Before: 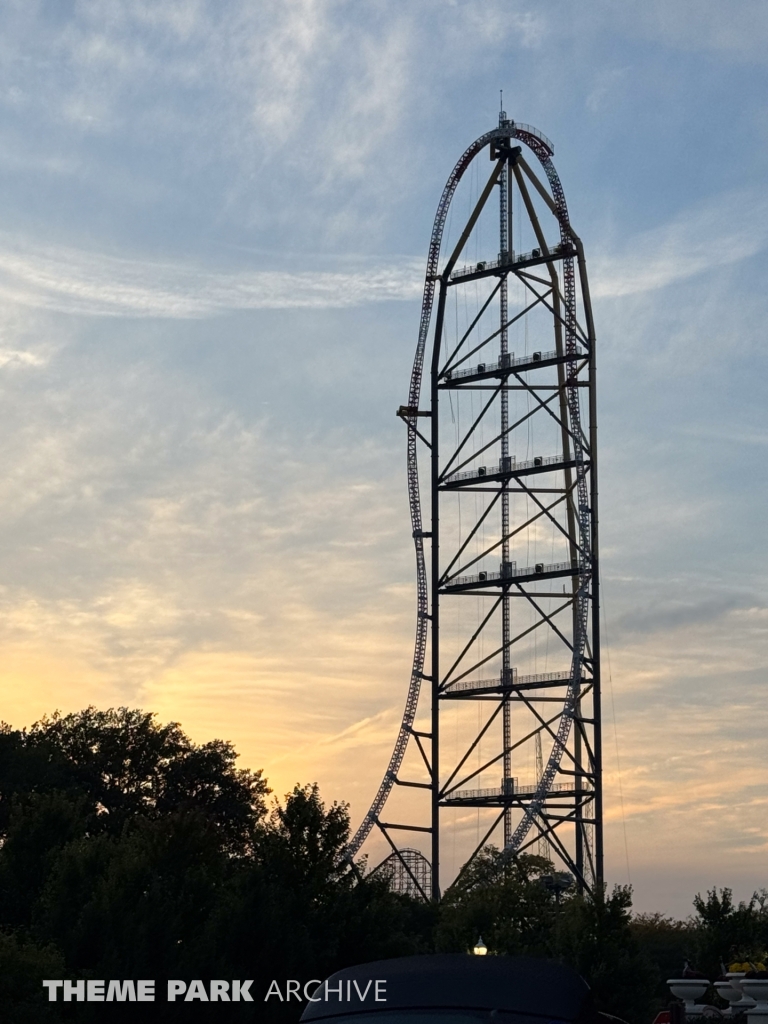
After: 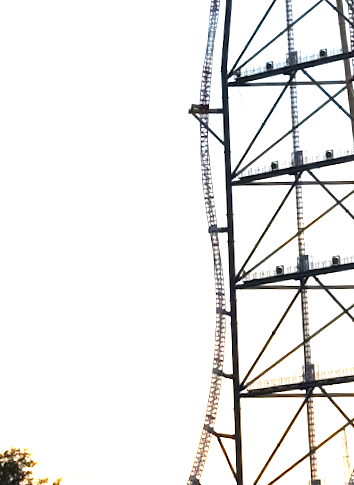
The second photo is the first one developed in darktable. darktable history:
crop: left 25%, top 25%, right 25%, bottom 25%
exposure: exposure 2 EV, compensate highlight preservation false
rotate and perspective: rotation -1.68°, lens shift (vertical) -0.146, crop left 0.049, crop right 0.912, crop top 0.032, crop bottom 0.96
